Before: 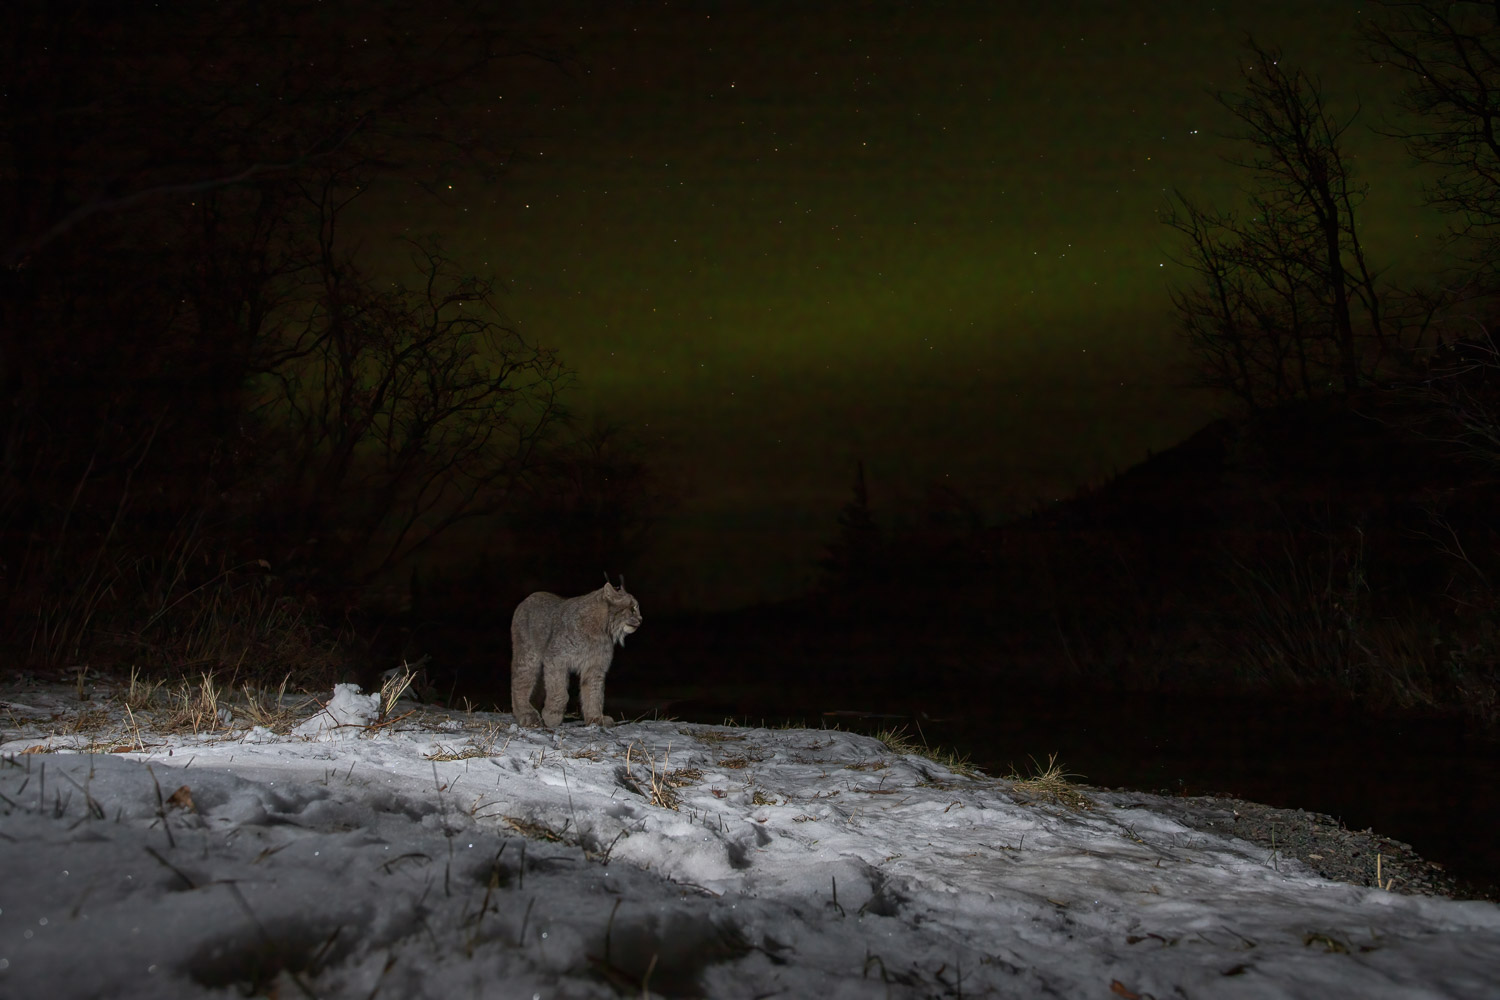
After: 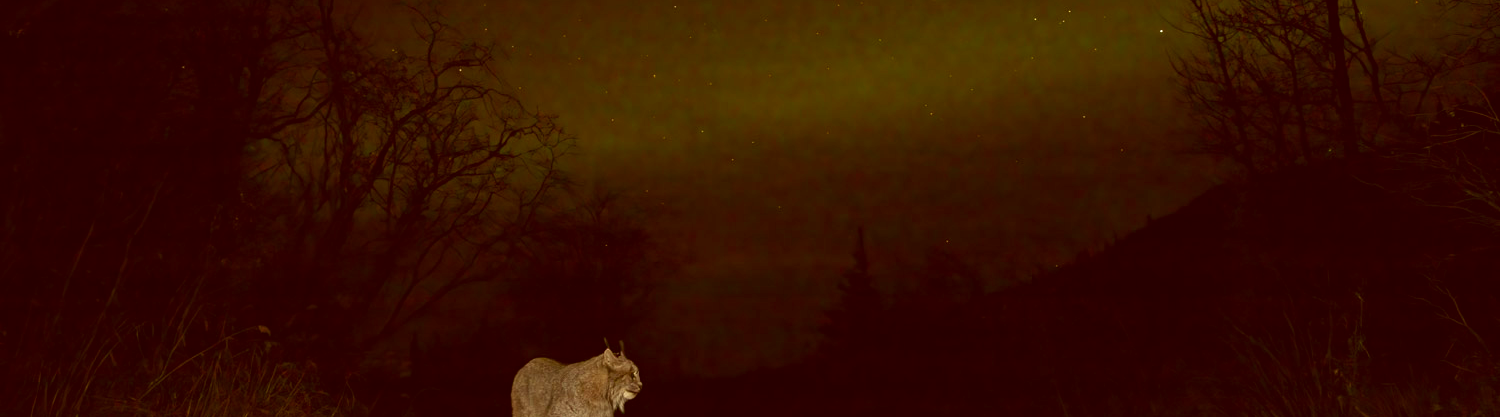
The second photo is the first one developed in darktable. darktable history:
crop and rotate: top 23.483%, bottom 34.794%
color correction: highlights a* 1.13, highlights b* 24.44, shadows a* 15.45, shadows b* 24.9
exposure: black level correction 0, exposure 0.953 EV, compensate highlight preservation false
